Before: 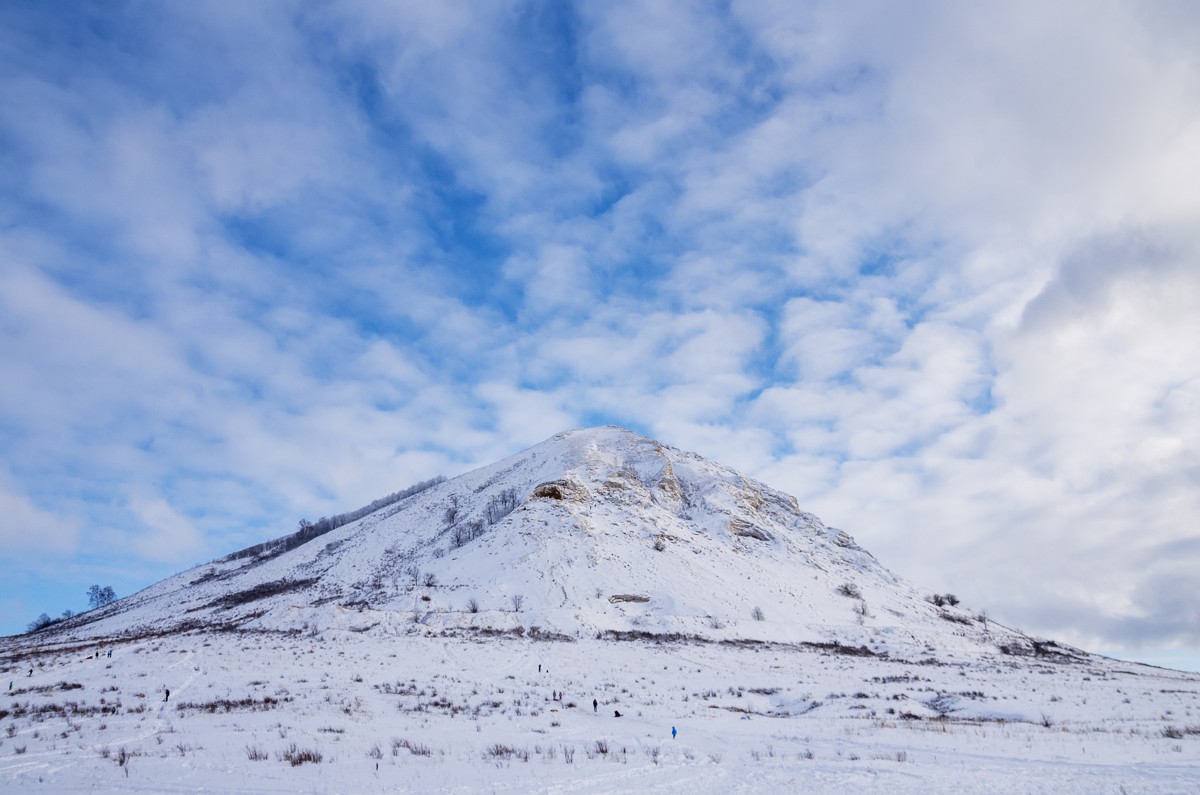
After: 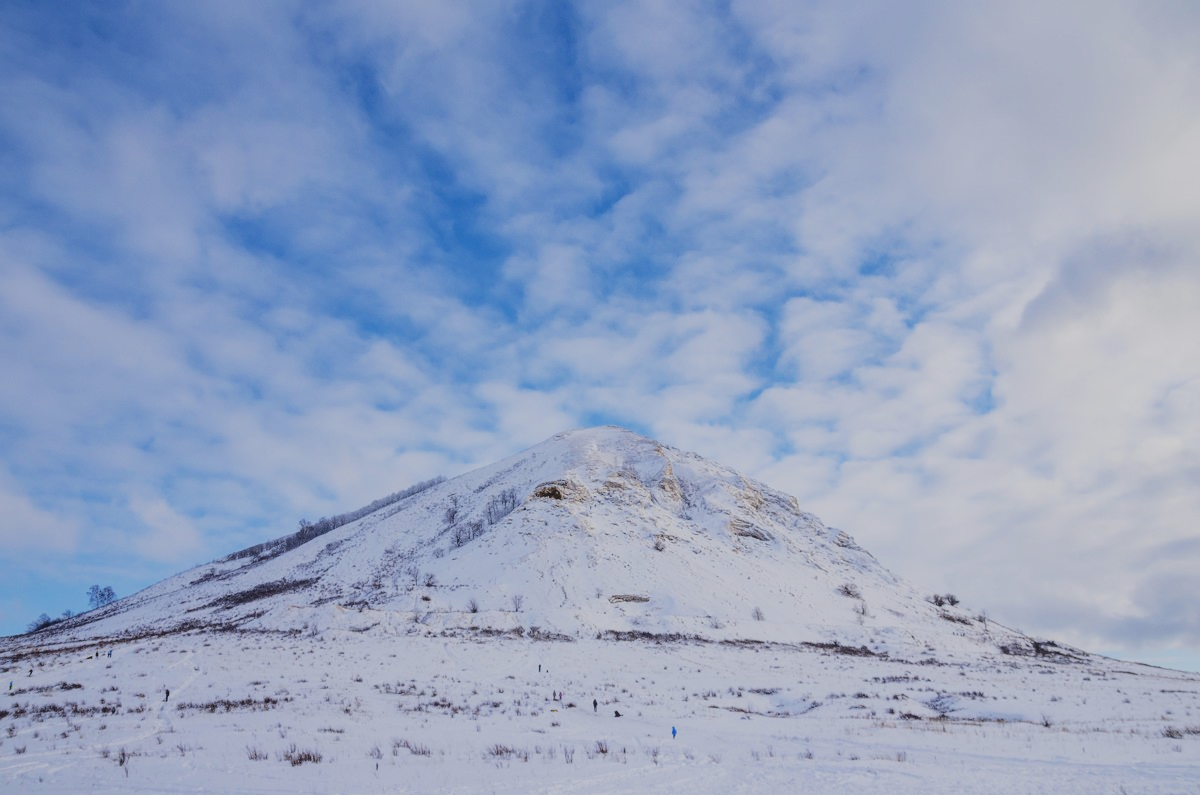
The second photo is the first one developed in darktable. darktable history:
filmic rgb: black relative exposure -7.65 EV, white relative exposure 4.56 EV, hardness 3.61, color science v6 (2022)
local contrast: highlights 48%, shadows 0%, detail 100%
